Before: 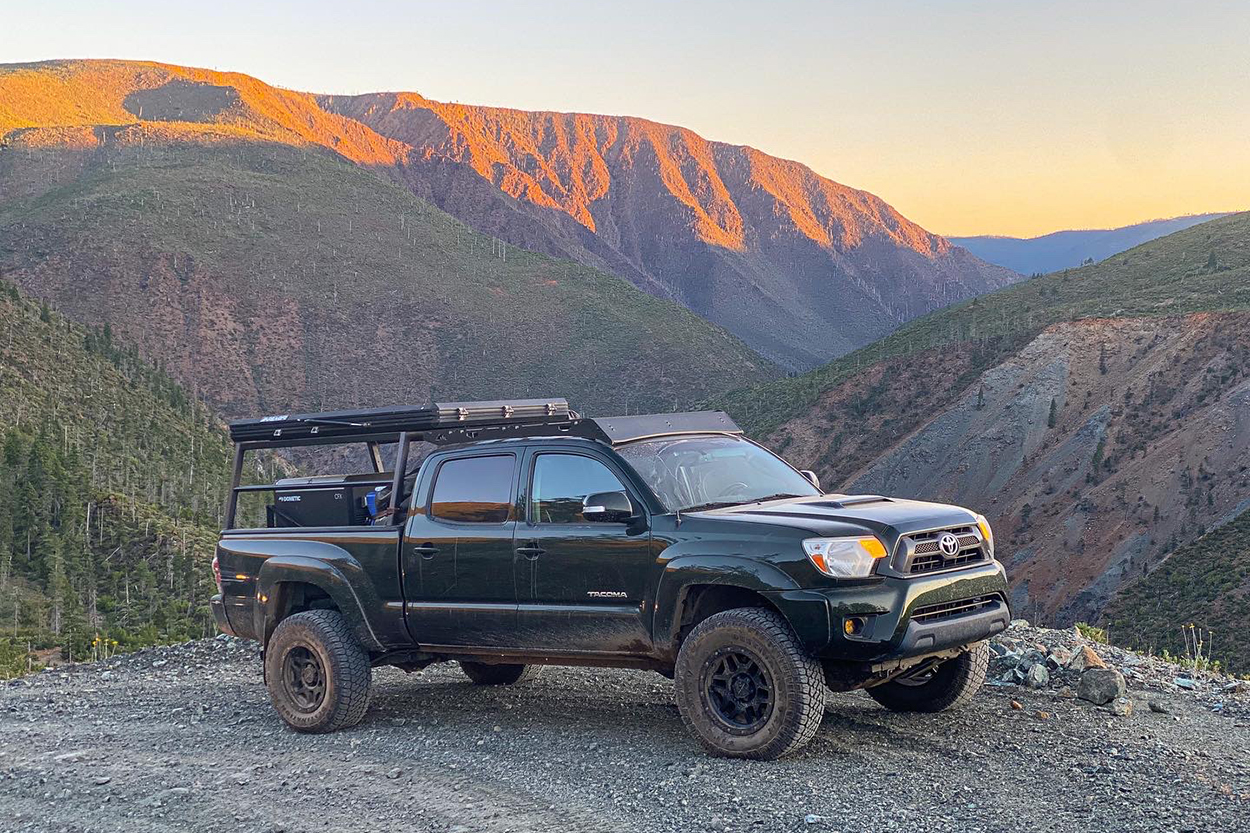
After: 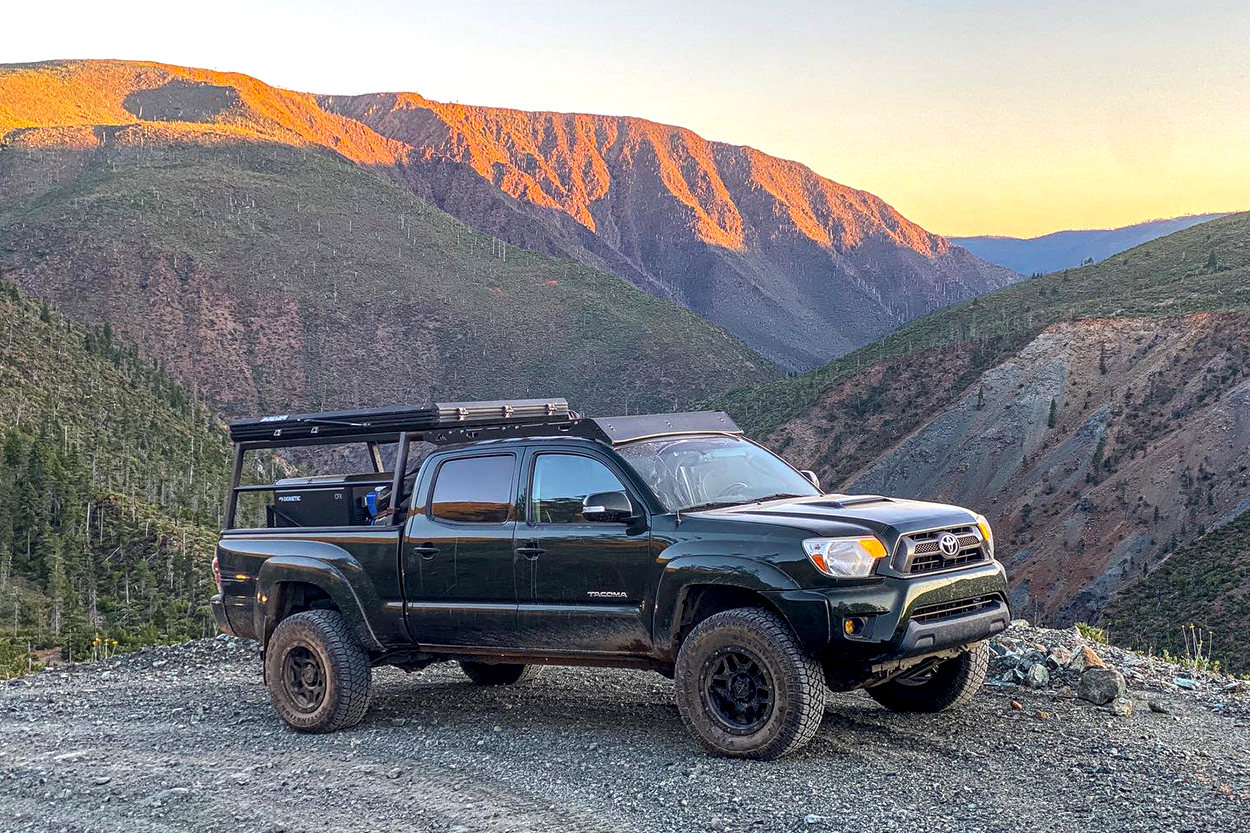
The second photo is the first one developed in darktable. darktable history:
local contrast: detail 130%
color balance: contrast 10%
